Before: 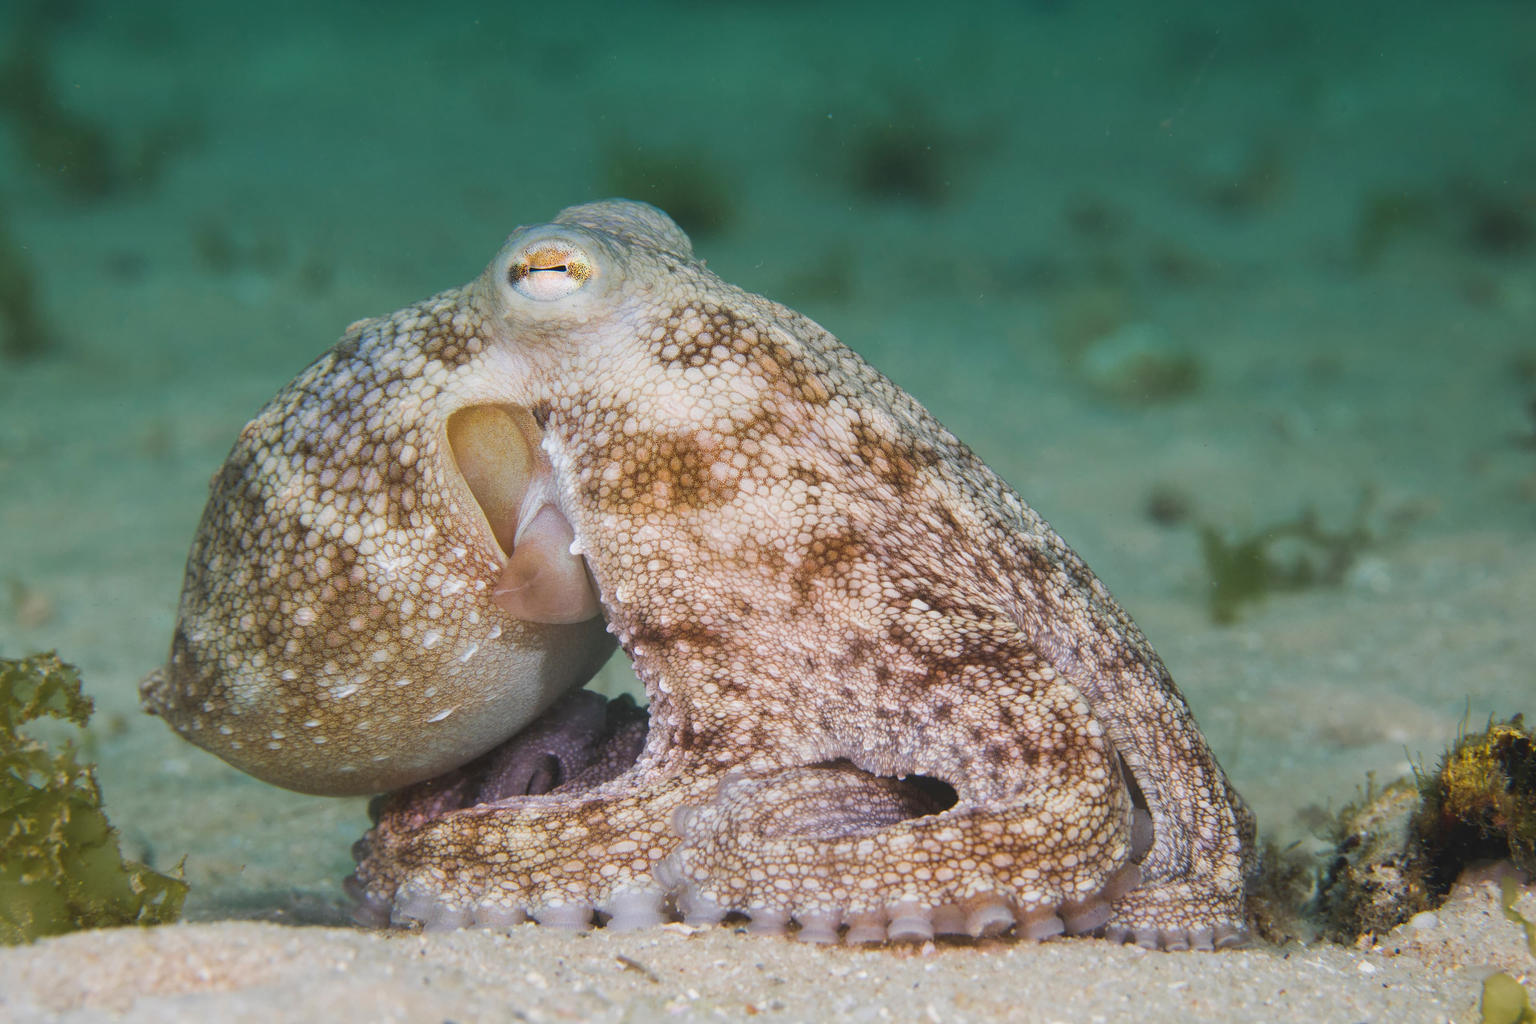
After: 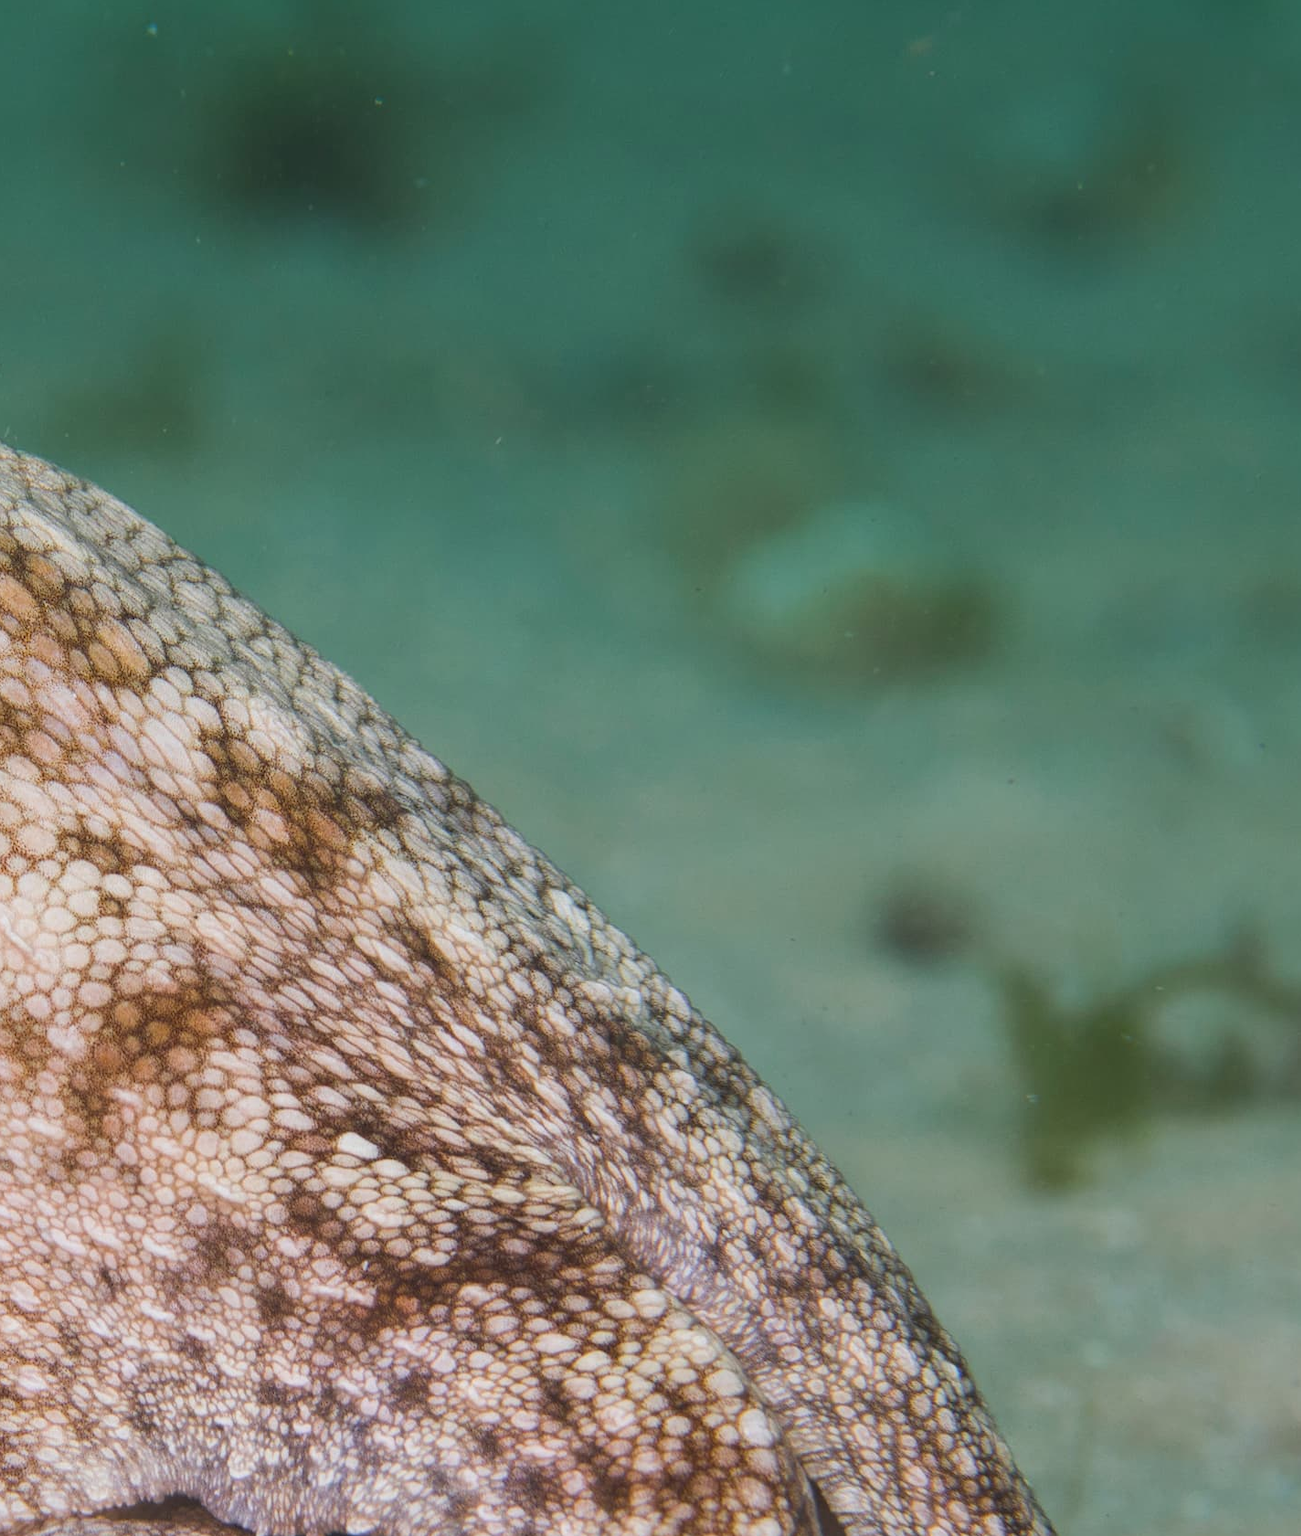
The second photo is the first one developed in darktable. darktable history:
crop and rotate: left 49.706%, top 10.086%, right 13.199%, bottom 24.244%
